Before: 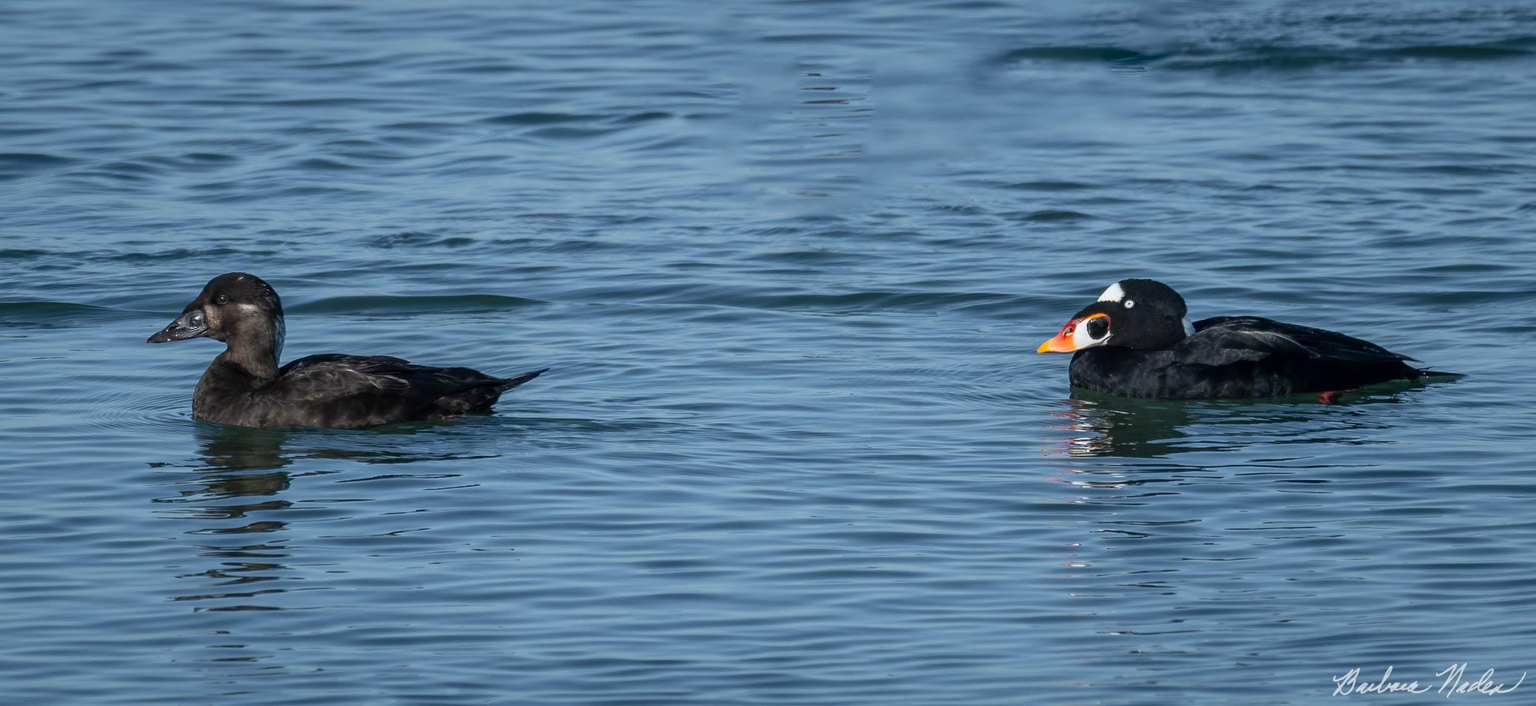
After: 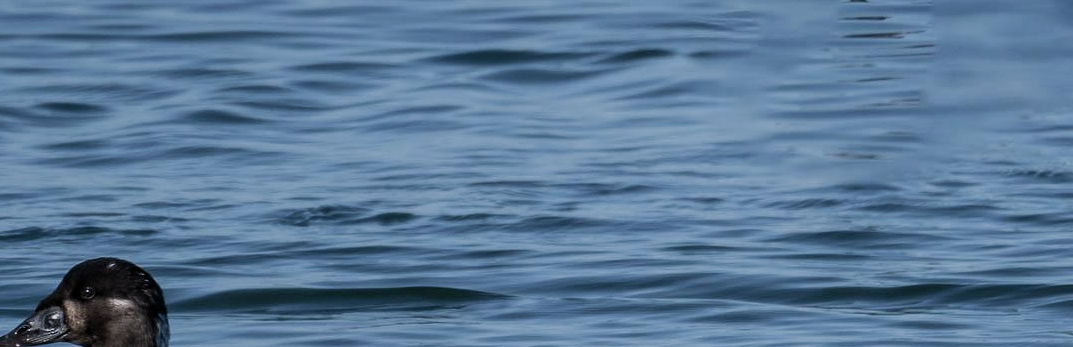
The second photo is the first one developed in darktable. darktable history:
crop: left 10.121%, top 10.631%, right 36.218%, bottom 51.526%
white balance: red 1.009, blue 1.027
filmic rgb: middle gray luminance 21.73%, black relative exposure -14 EV, white relative exposure 2.96 EV, threshold 6 EV, target black luminance 0%, hardness 8.81, latitude 59.69%, contrast 1.208, highlights saturation mix 5%, shadows ↔ highlights balance 41.6%, add noise in highlights 0, color science v3 (2019), use custom middle-gray values true, iterations of high-quality reconstruction 0, contrast in highlights soft, enable highlight reconstruction true
